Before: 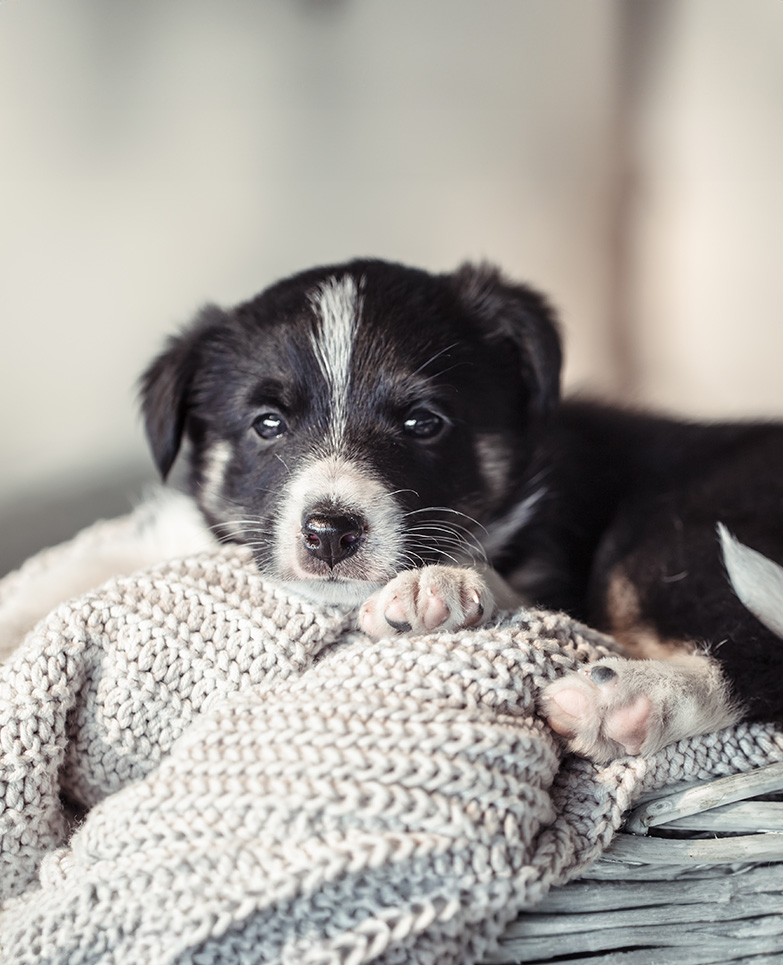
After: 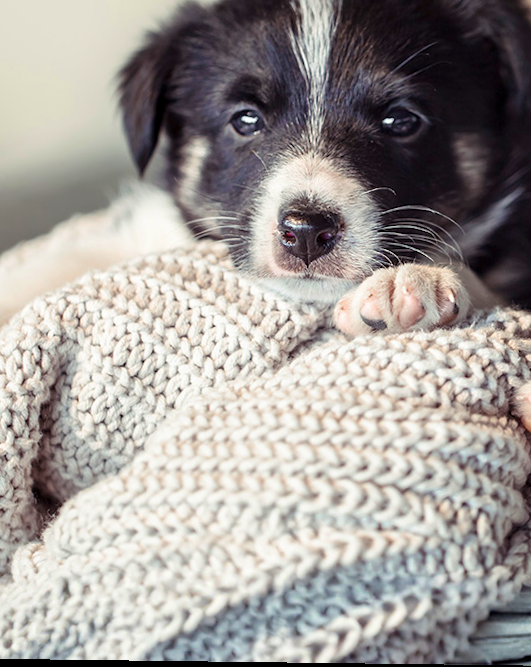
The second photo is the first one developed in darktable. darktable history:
color balance rgb: global offset › luminance -0.237%, perceptual saturation grading › global saturation 25.764%, global vibrance 40.157%
crop and rotate: angle -0.727°, left 3.774%, top 31.518%, right 29.35%
